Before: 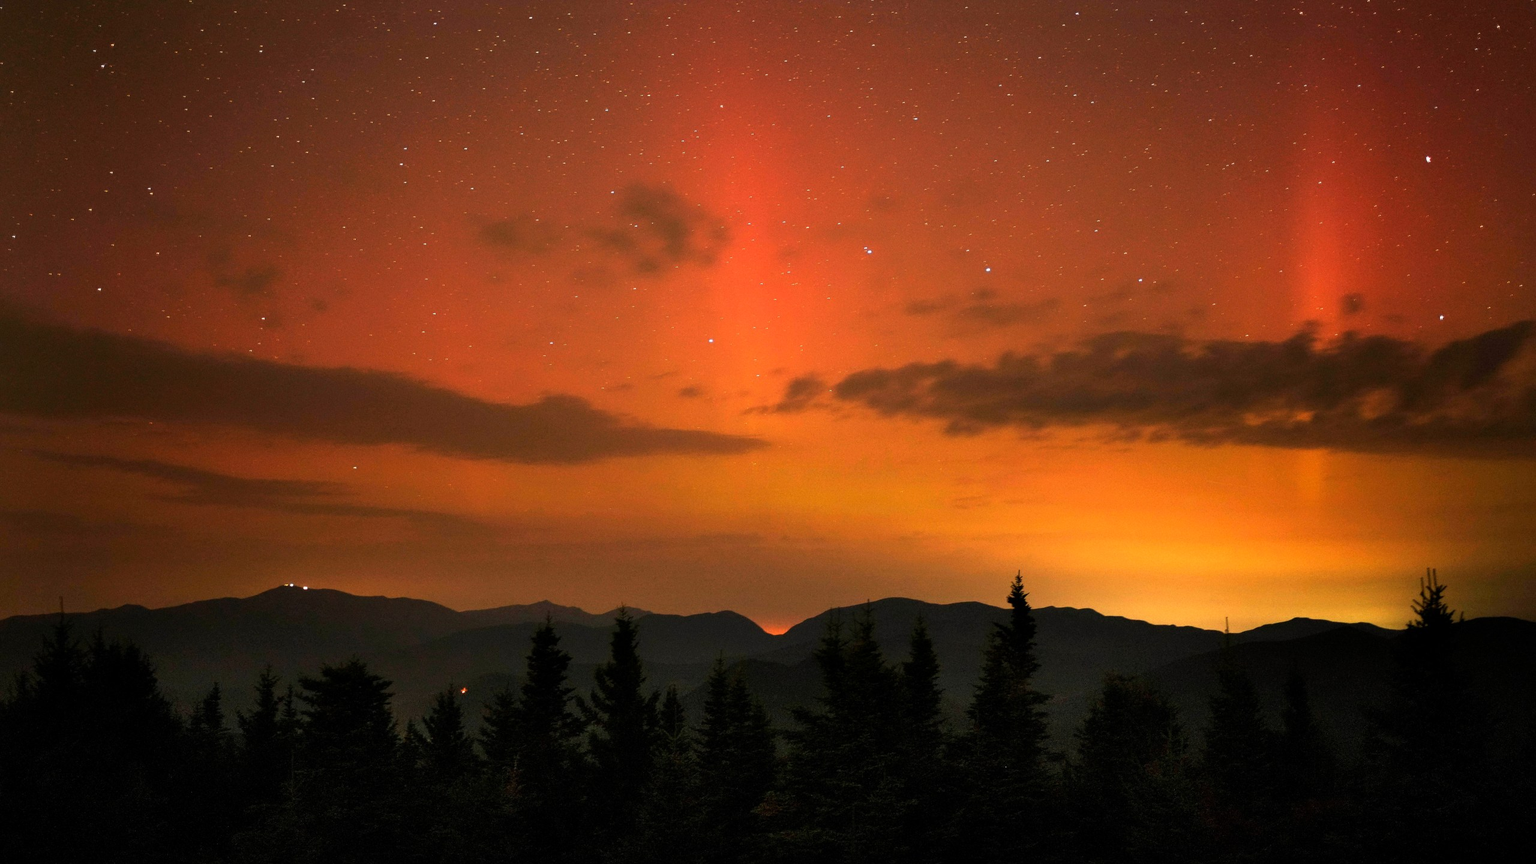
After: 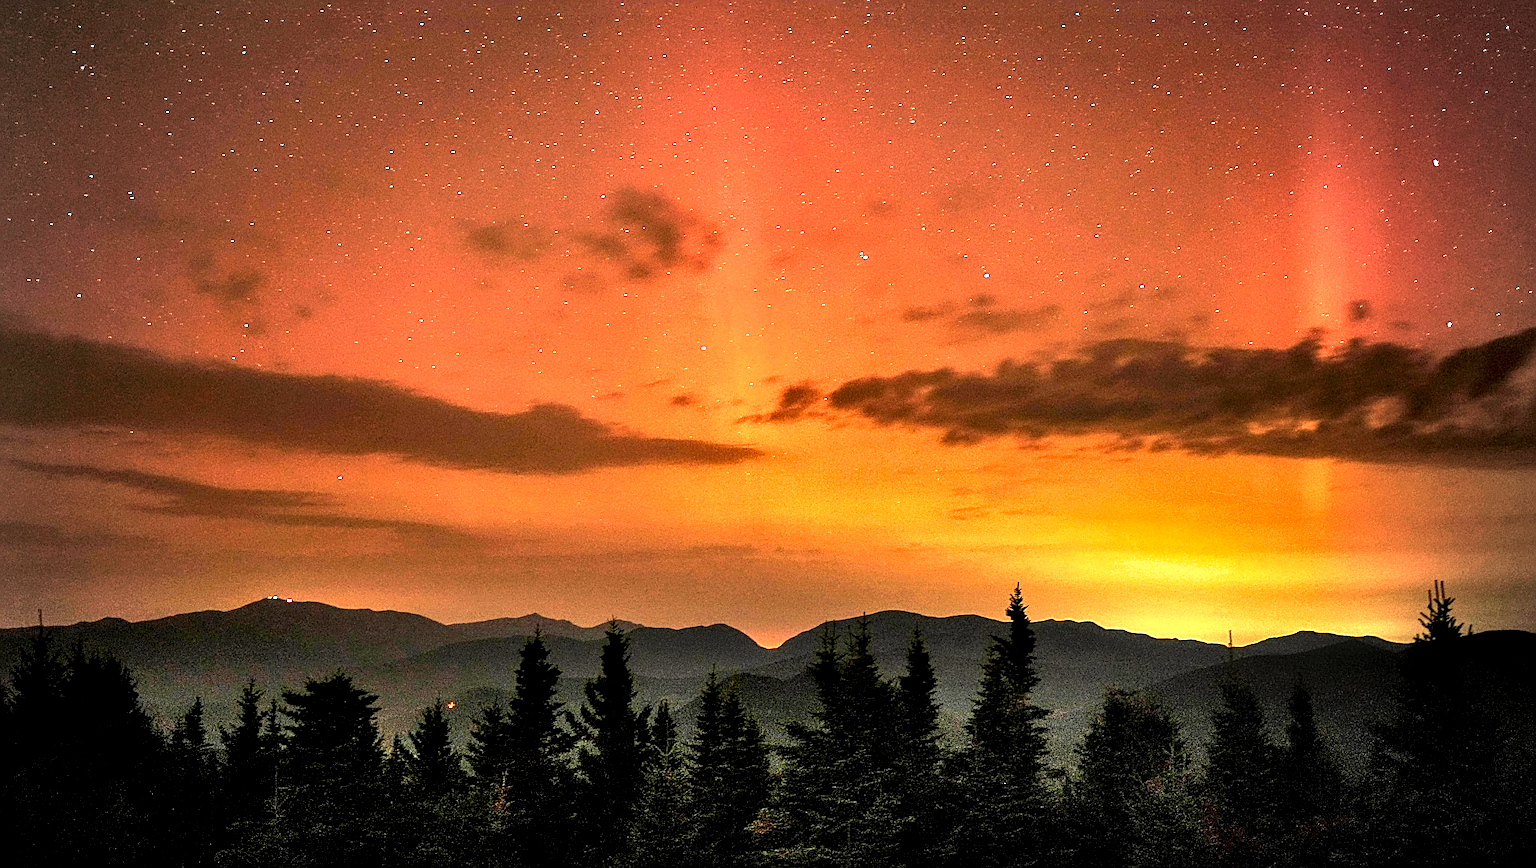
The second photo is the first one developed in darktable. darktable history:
exposure: black level correction 0.001, exposure 1.054 EV, compensate exposure bias true, compensate highlight preservation false
shadows and highlights: soften with gaussian
sharpen: amount 1.015
crop and rotate: left 1.453%, right 0.583%, bottom 1.507%
local contrast: highlights 79%, shadows 56%, detail 174%, midtone range 0.427
vignetting: fall-off start 72.87%, brightness -0.274
tone equalizer: edges refinement/feathering 500, mask exposure compensation -1.57 EV, preserve details guided filter
